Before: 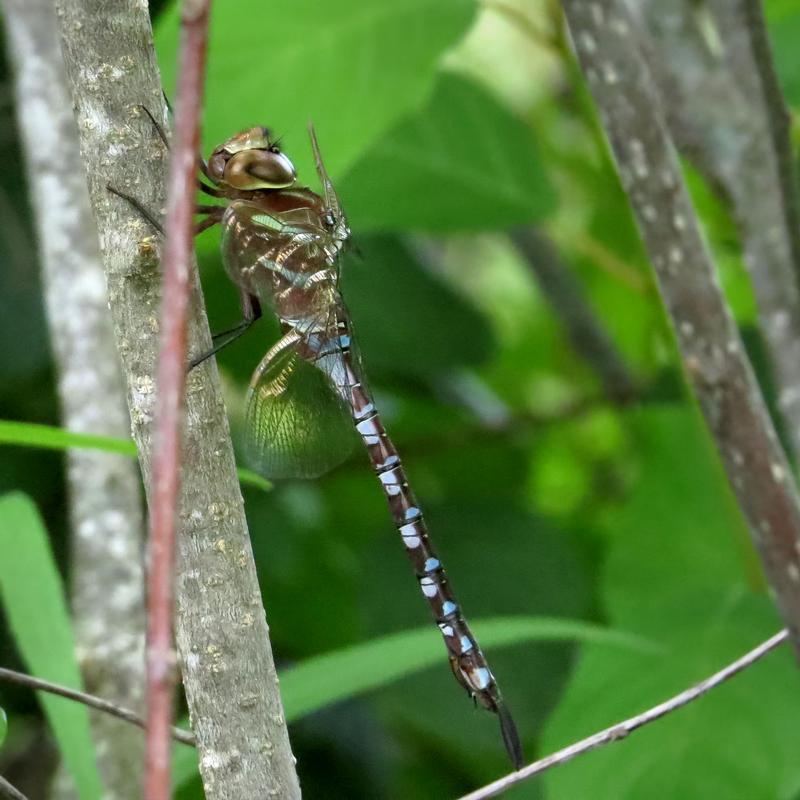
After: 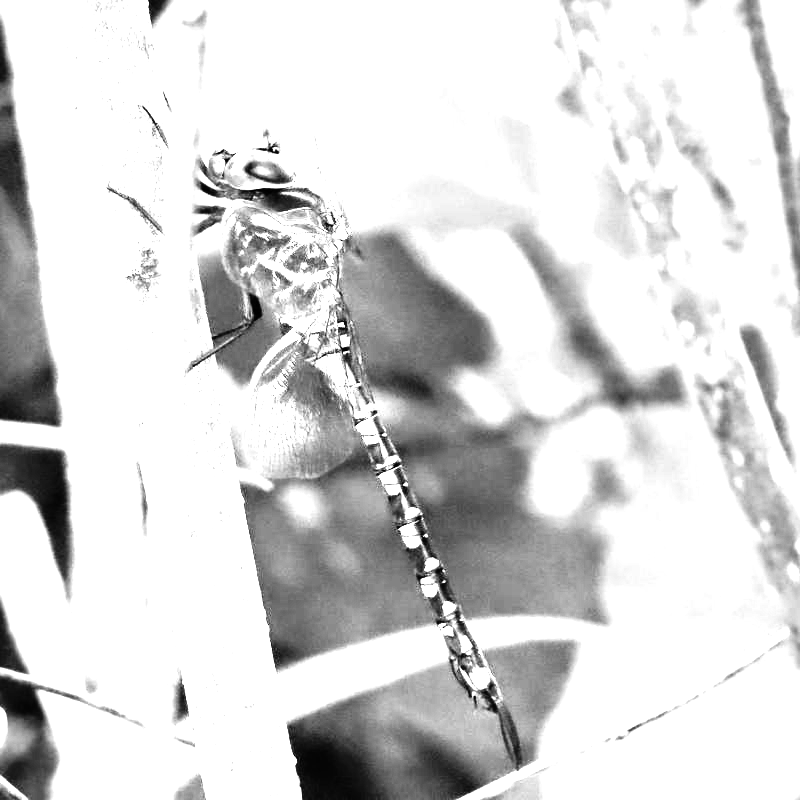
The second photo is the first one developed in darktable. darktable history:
exposure: black level correction 0, exposure 0.7 EV, compensate exposure bias true, compensate highlight preservation false
rgb curve: curves: ch0 [(0, 0) (0.21, 0.15) (0.24, 0.21) (0.5, 0.75) (0.75, 0.96) (0.89, 0.99) (1, 1)]; ch1 [(0, 0.02) (0.21, 0.13) (0.25, 0.2) (0.5, 0.67) (0.75, 0.9) (0.89, 0.97) (1, 1)]; ch2 [(0, 0.02) (0.21, 0.13) (0.25, 0.2) (0.5, 0.67) (0.75, 0.9) (0.89, 0.97) (1, 1)], compensate middle gray true
white balance: emerald 1
monochrome: a 30.25, b 92.03
levels: levels [0, 0.394, 0.787]
